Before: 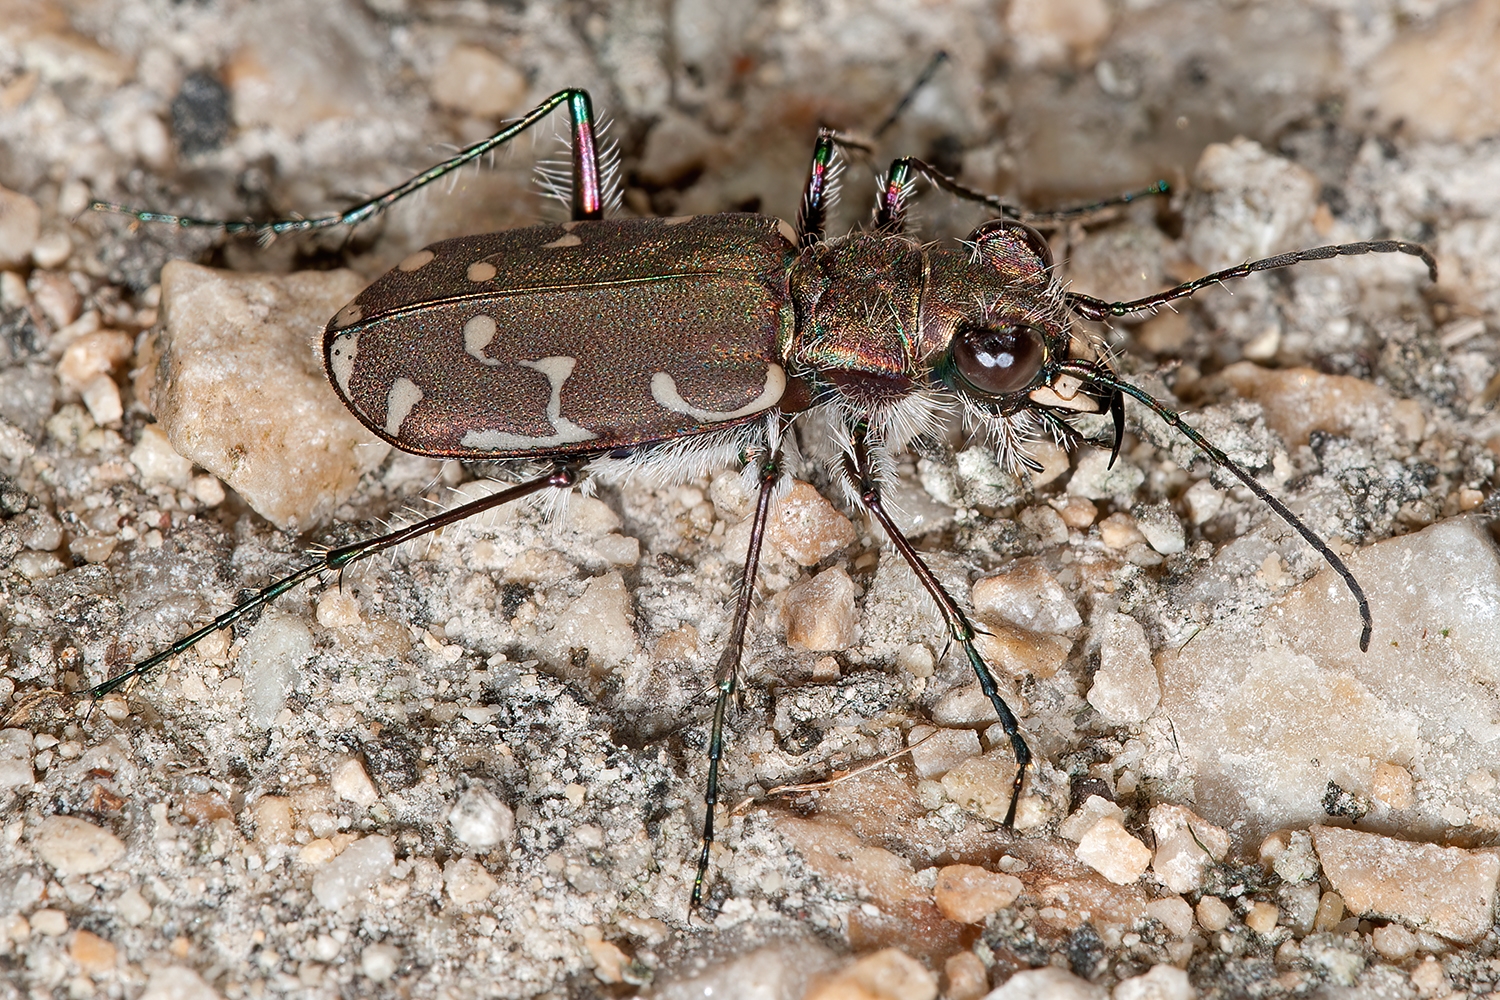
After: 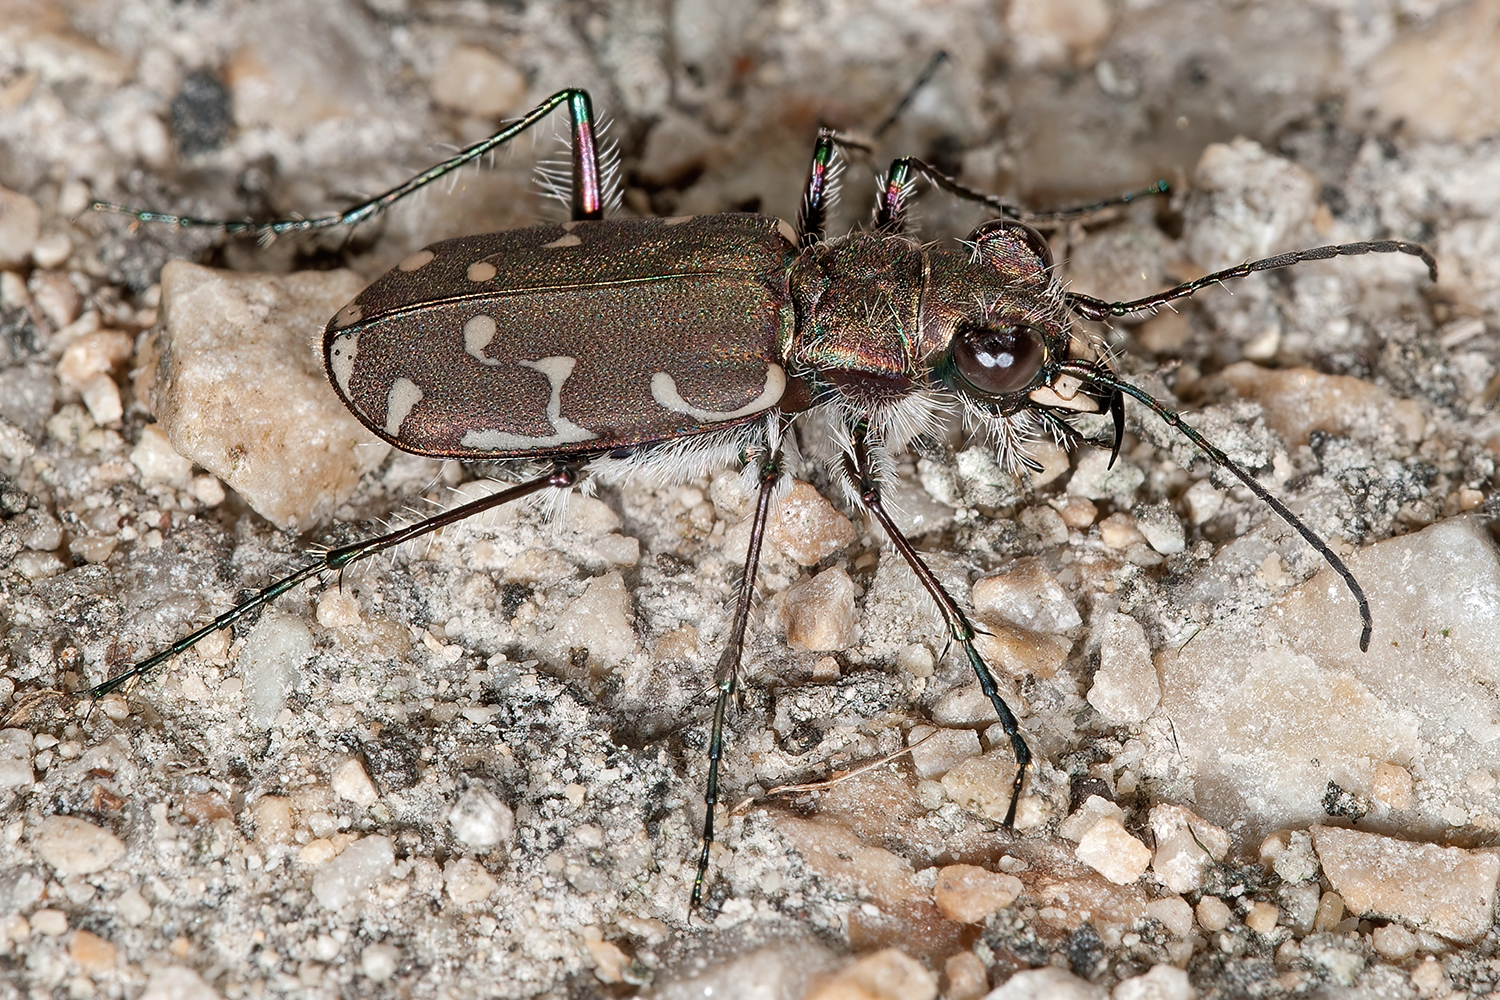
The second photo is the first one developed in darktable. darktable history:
contrast brightness saturation: saturation -0.152
